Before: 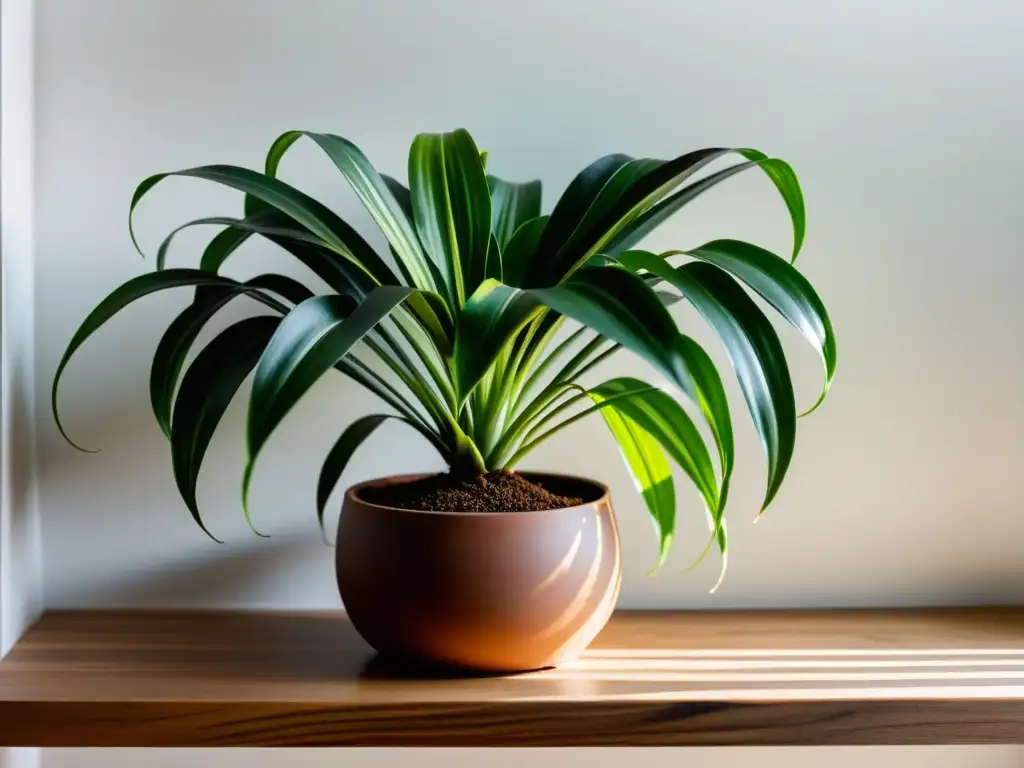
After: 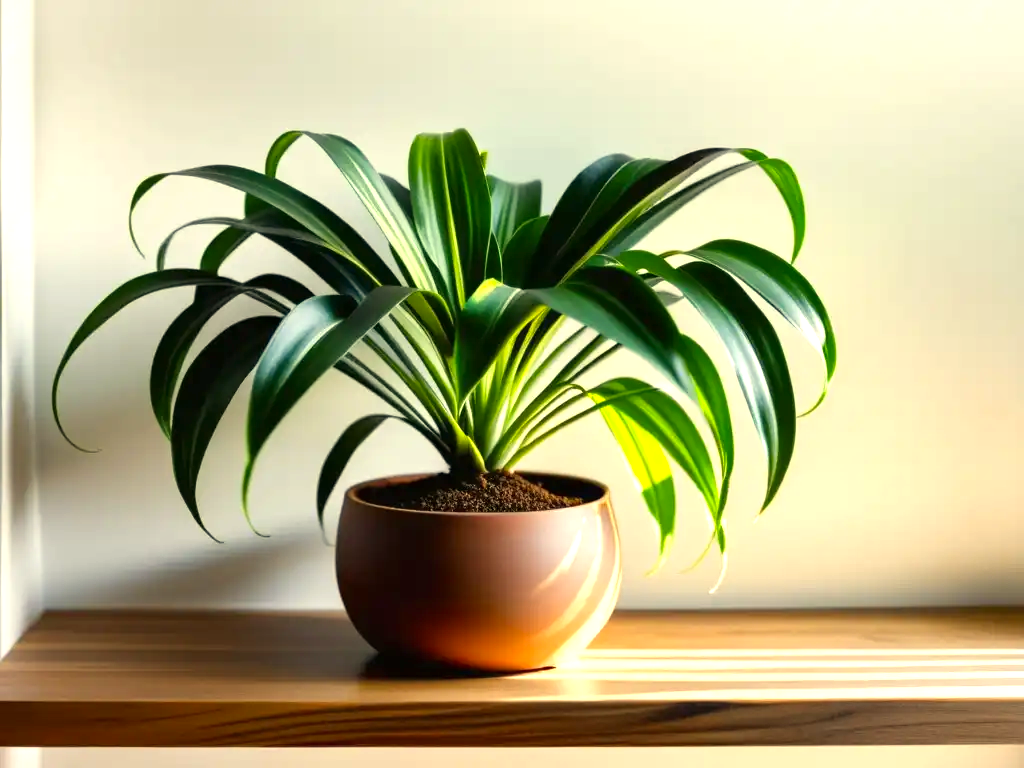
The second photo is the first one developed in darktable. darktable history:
exposure: black level correction 0, exposure 0.678 EV, compensate highlight preservation false
tone equalizer: mask exposure compensation -0.51 EV
color zones: curves: ch1 [(0.25, 0.5) (0.747, 0.71)]
color correction: highlights a* 1.3, highlights b* 18.09
